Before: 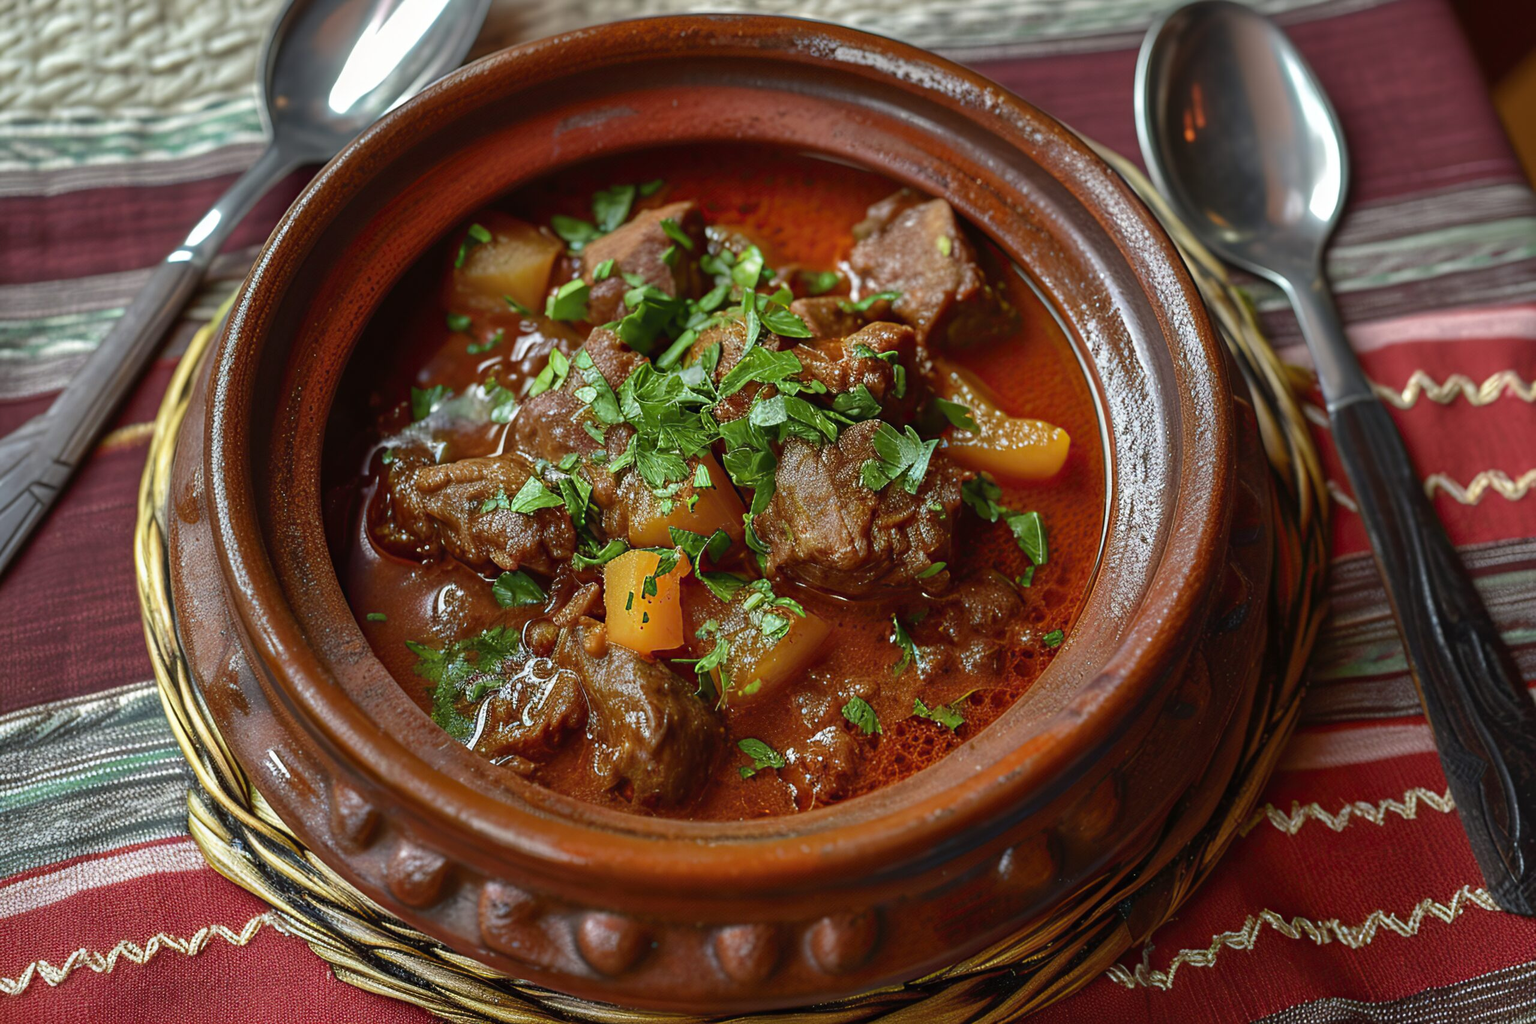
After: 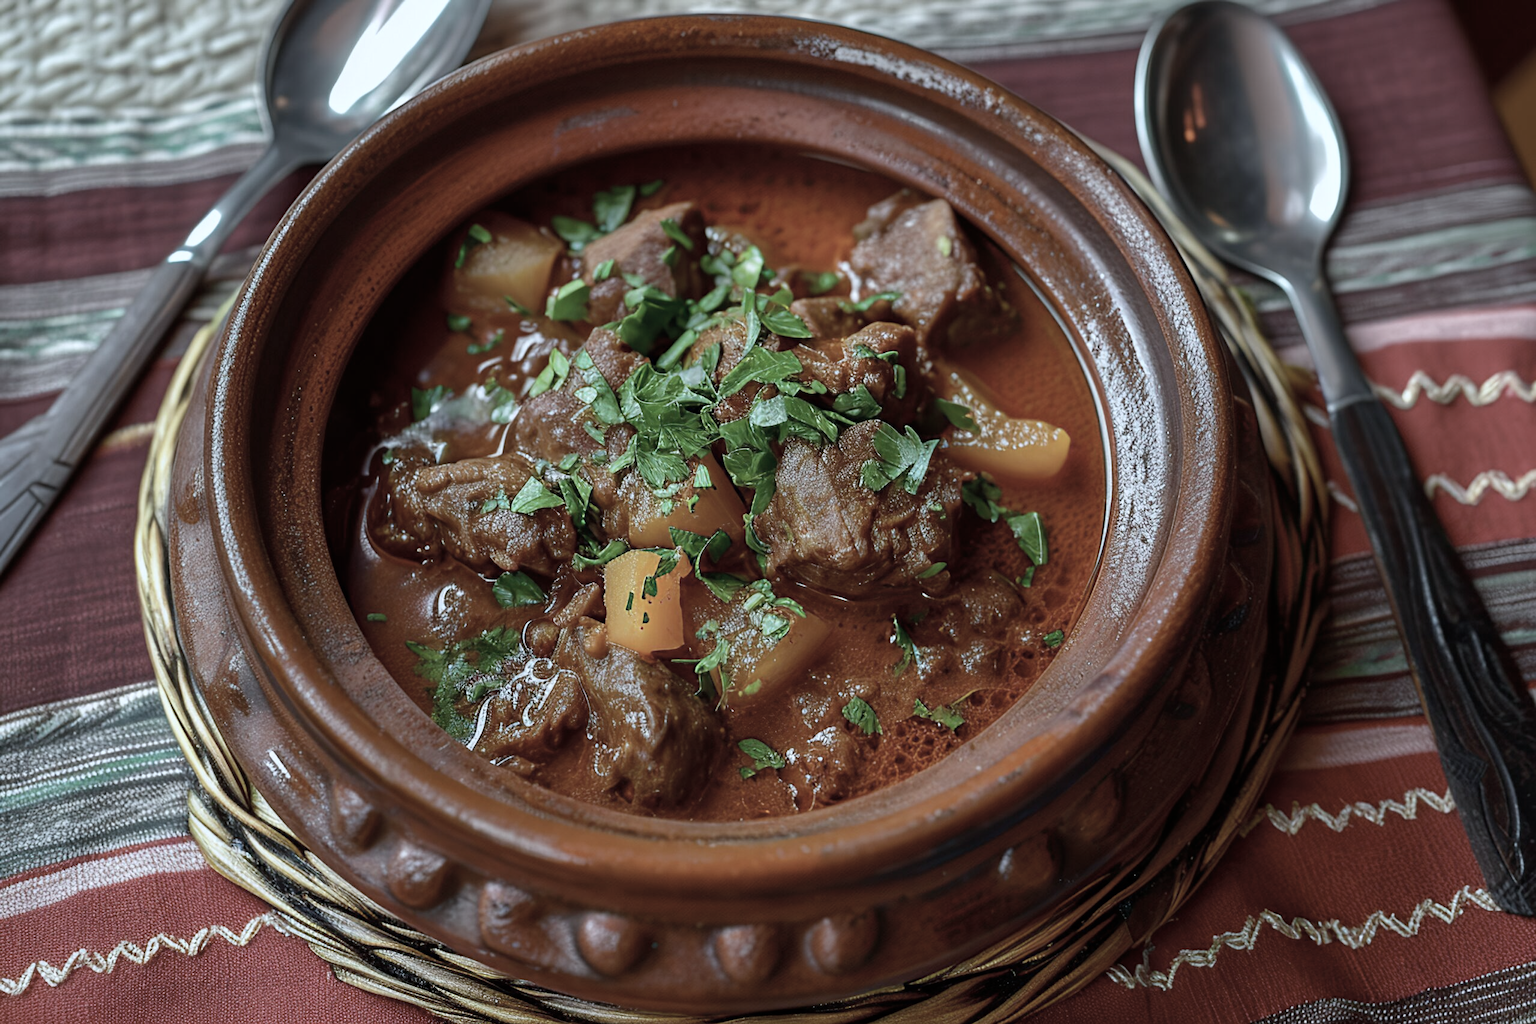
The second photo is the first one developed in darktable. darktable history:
white balance: red 0.931, blue 1.11
color correction: saturation 0.5
